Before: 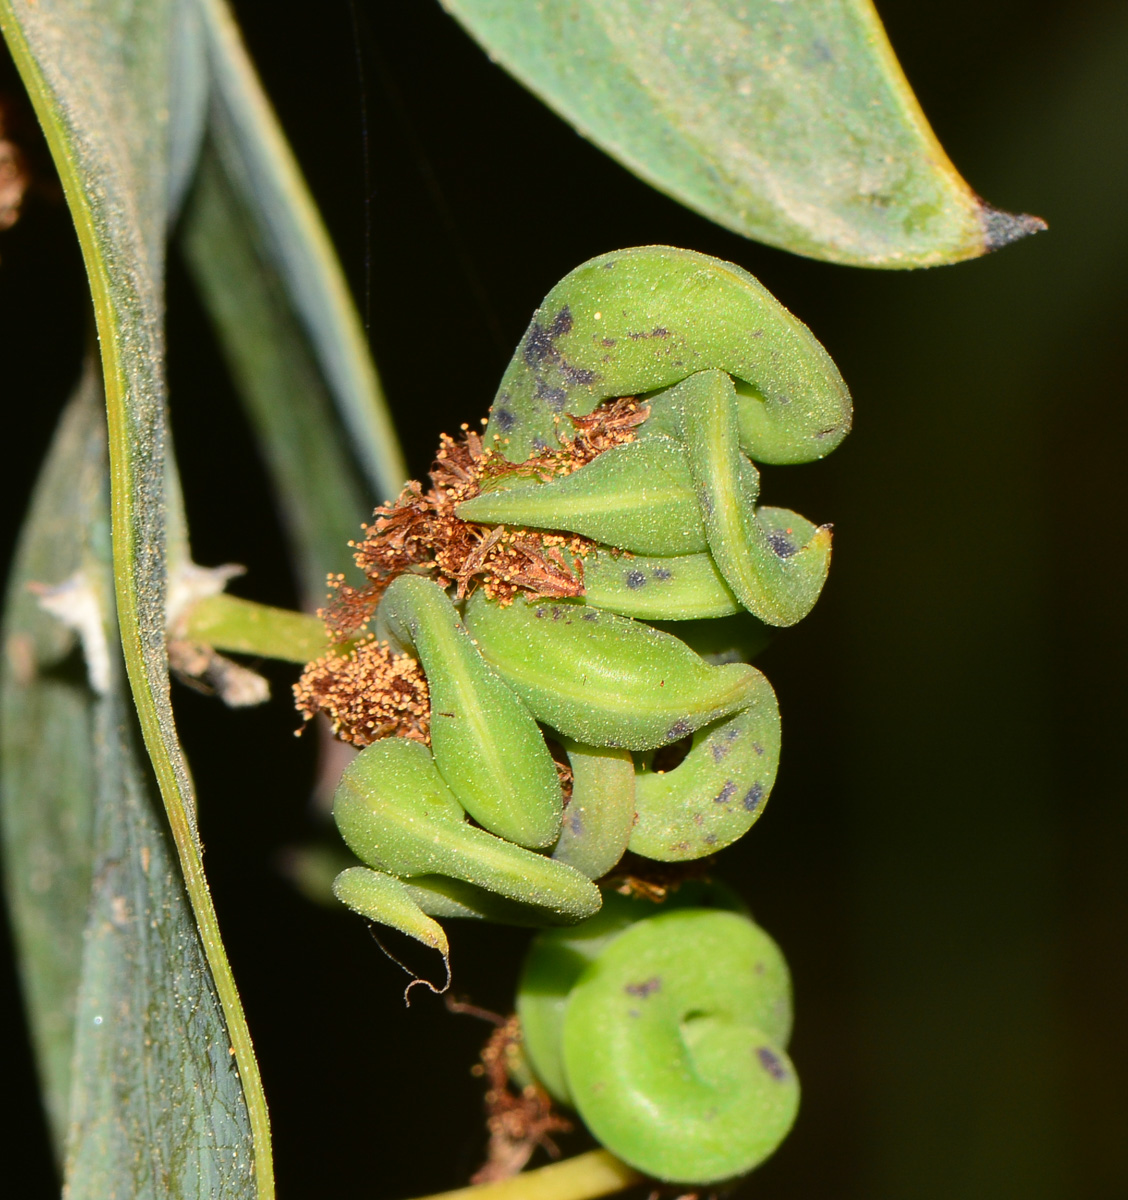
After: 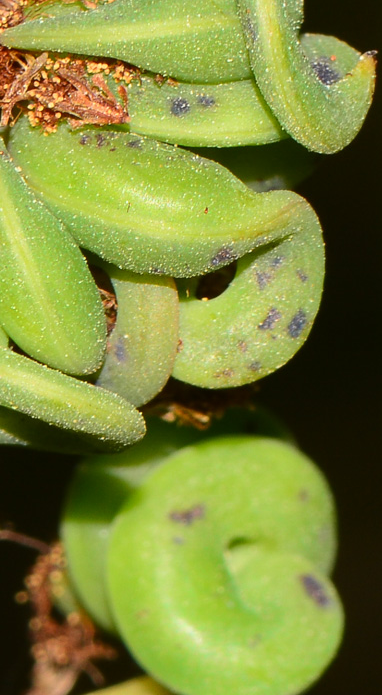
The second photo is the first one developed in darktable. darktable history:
crop: left 40.501%, top 39.438%, right 25.578%, bottom 2.638%
